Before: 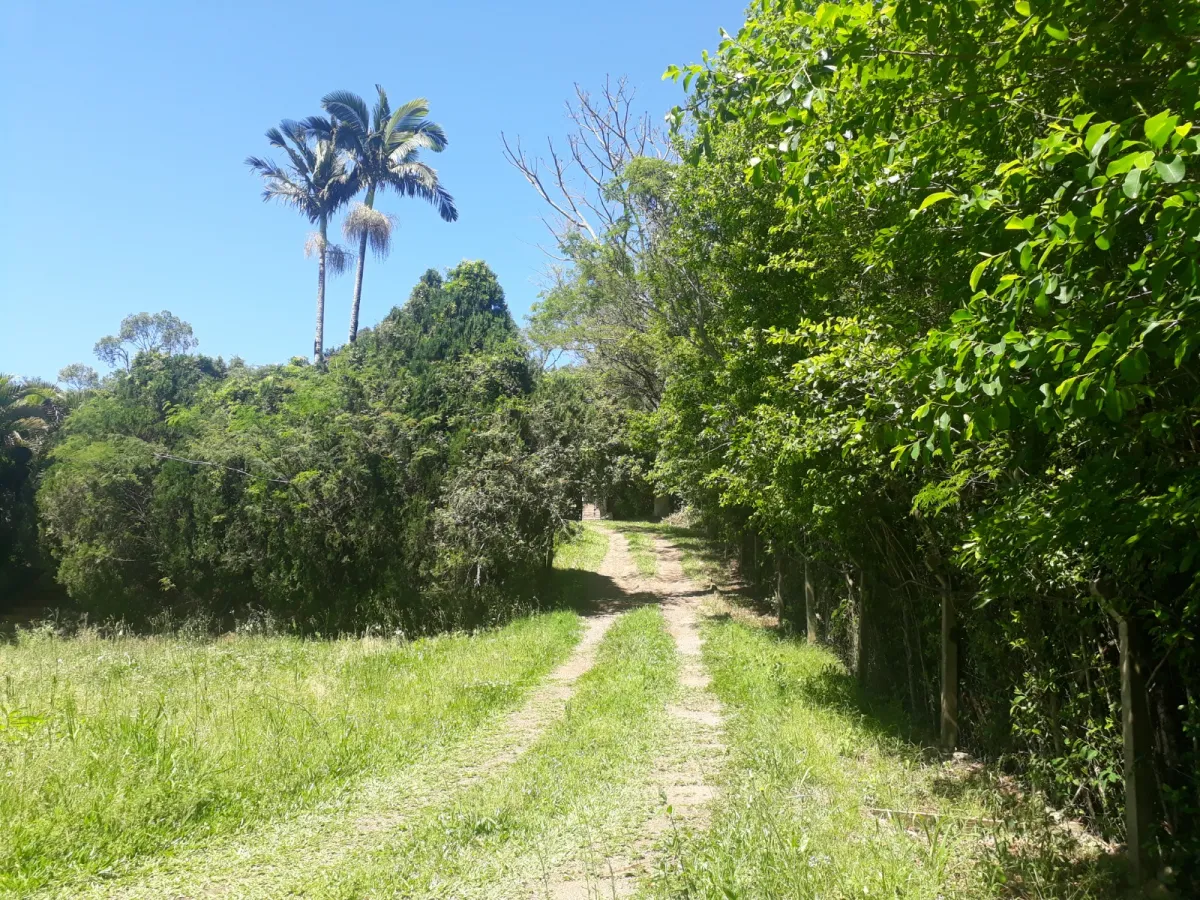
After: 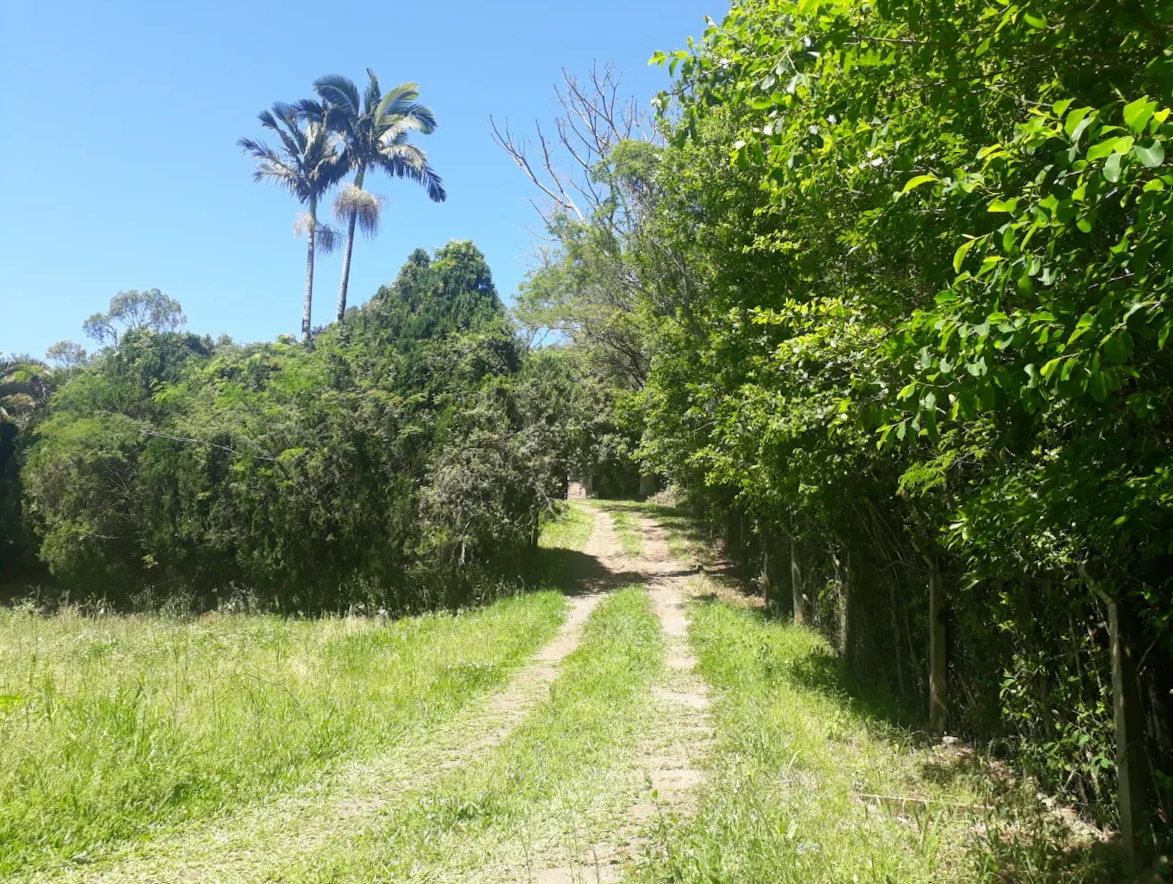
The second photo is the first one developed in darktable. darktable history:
crop: top 1.049%, right 0.001%
rotate and perspective: rotation 0.226°, lens shift (vertical) -0.042, crop left 0.023, crop right 0.982, crop top 0.006, crop bottom 0.994
